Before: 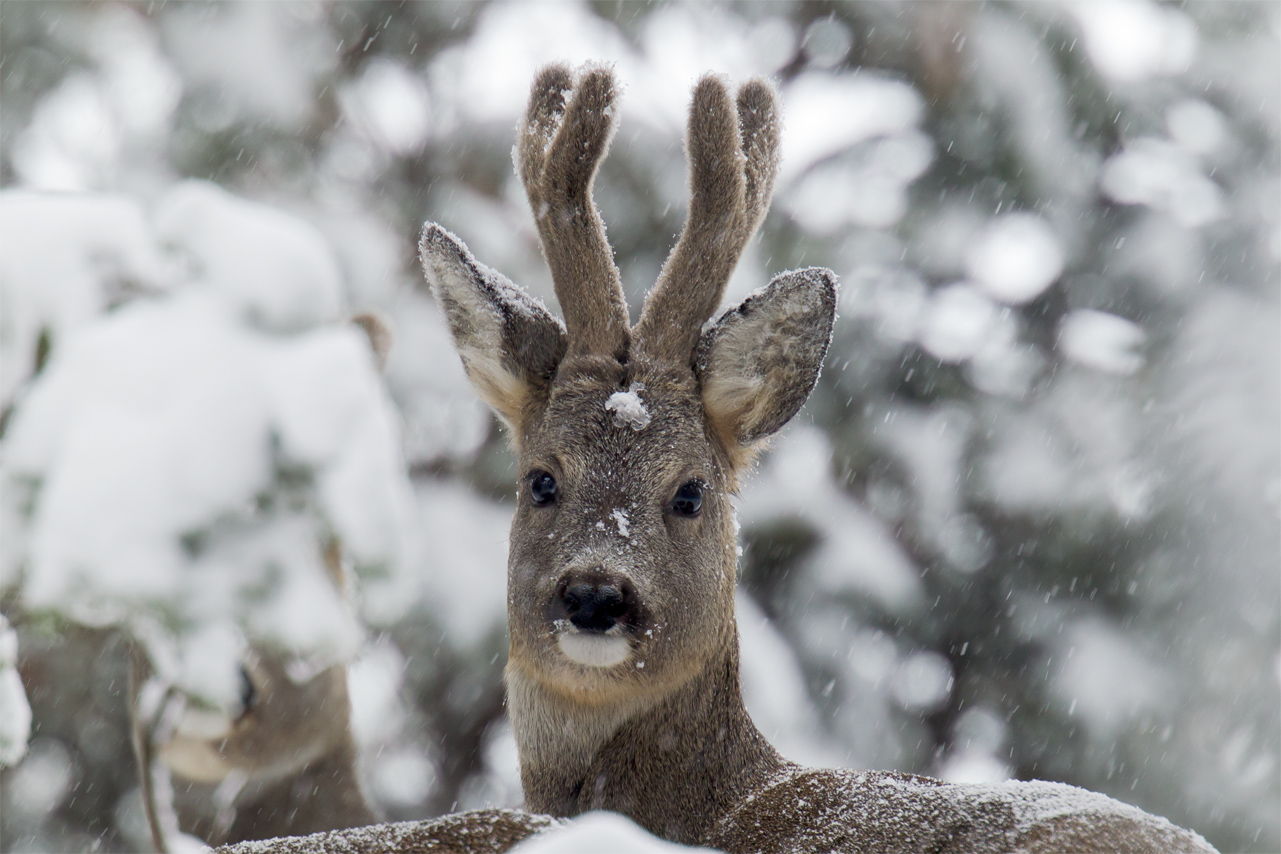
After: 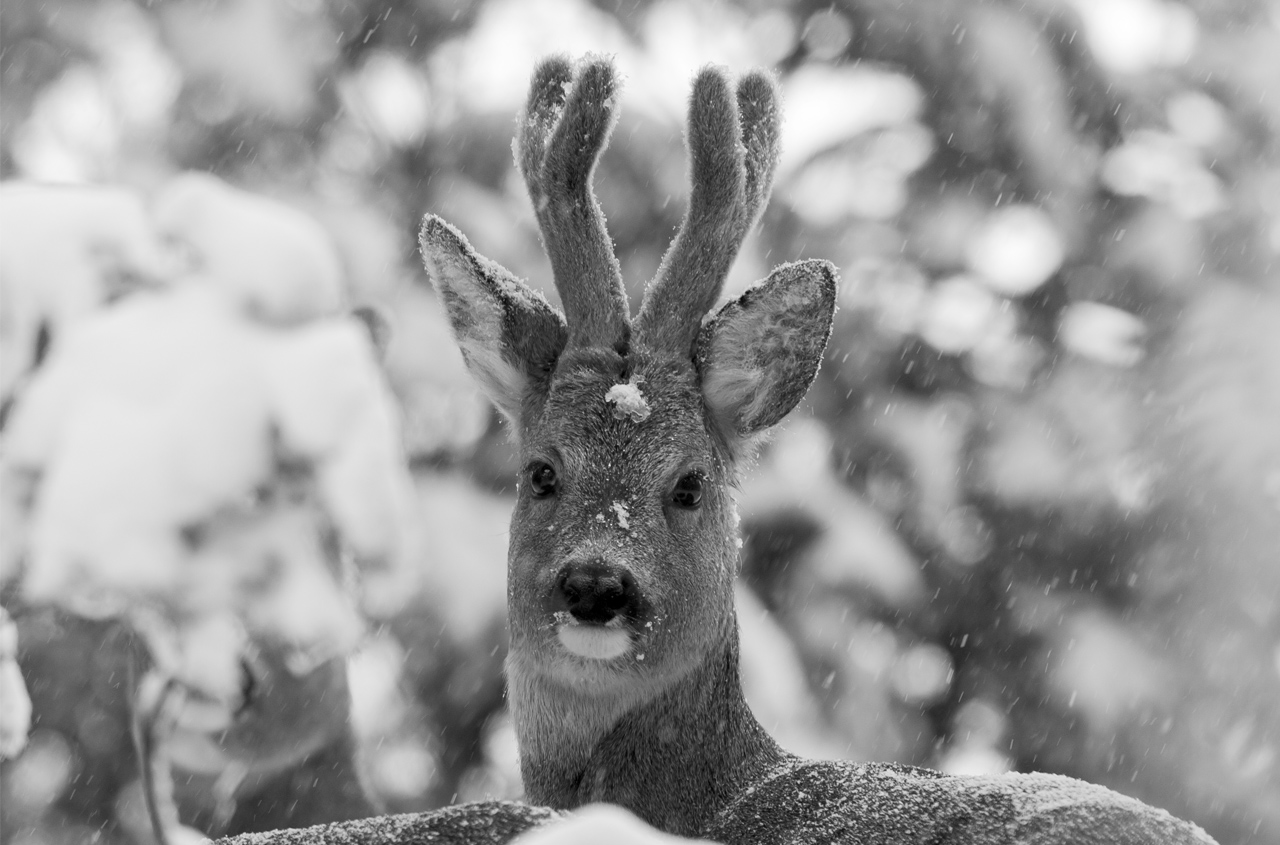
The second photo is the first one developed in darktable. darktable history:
monochrome: on, module defaults
crop: top 1.049%, right 0.001%
fill light: on, module defaults
exposure: compensate exposure bias true, compensate highlight preservation false
